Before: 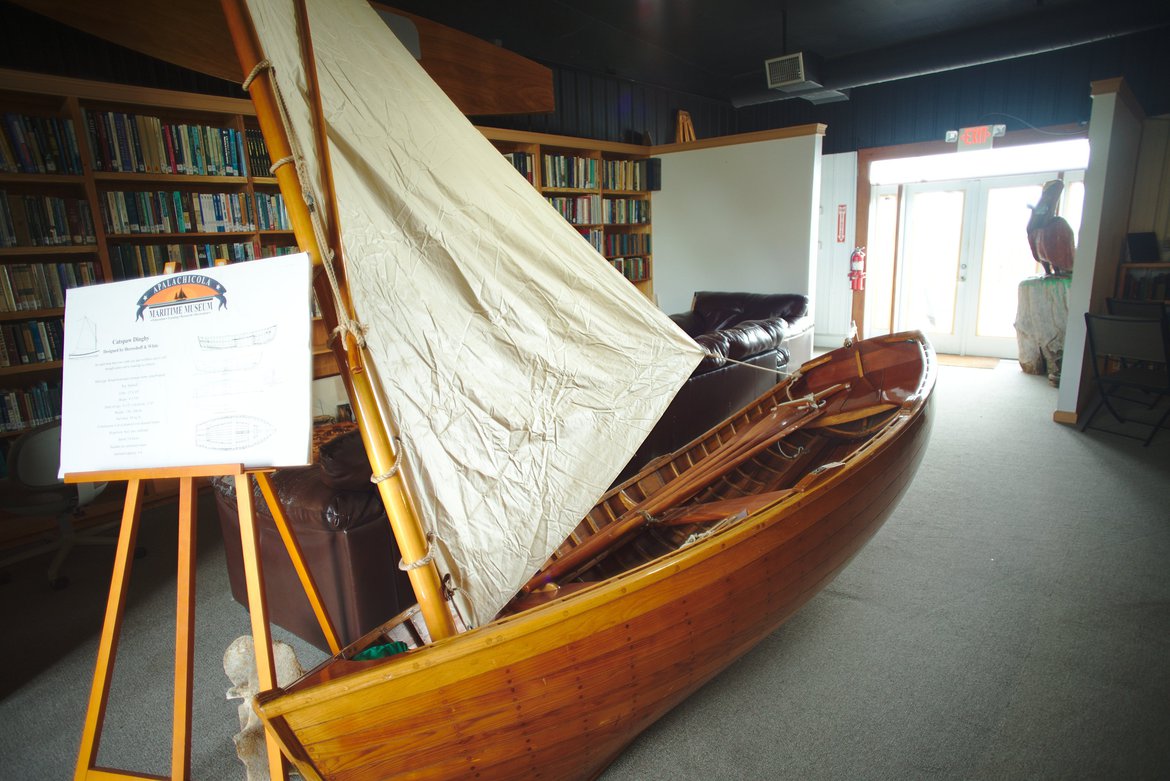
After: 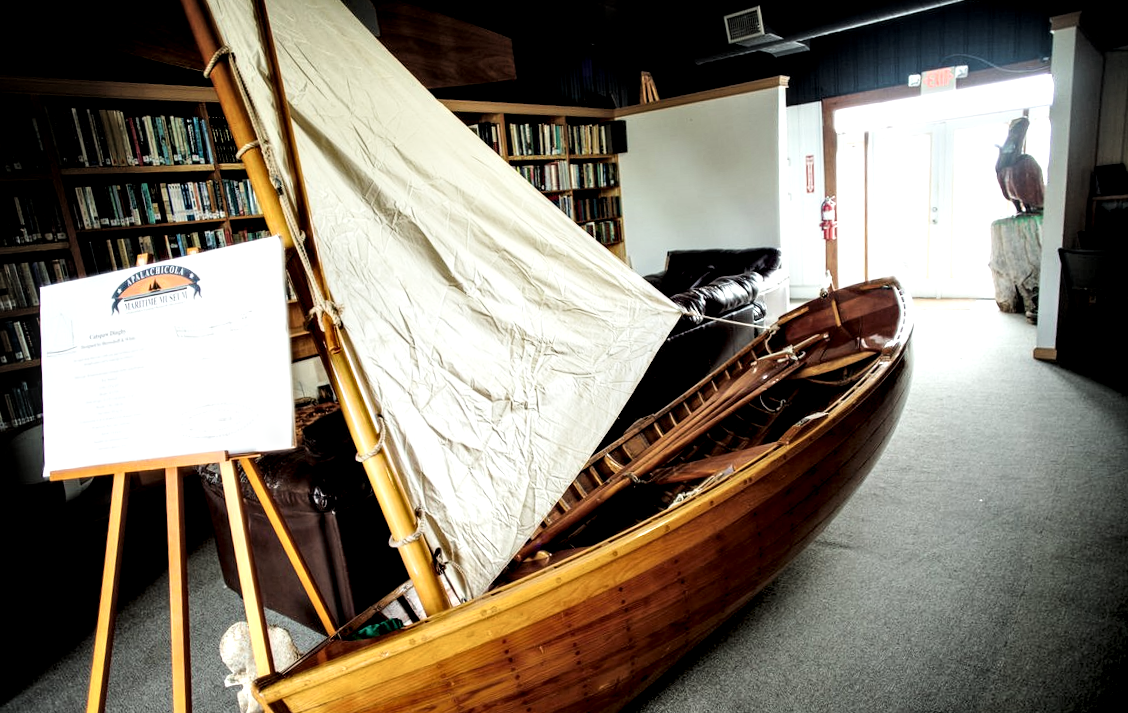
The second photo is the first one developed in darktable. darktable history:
shadows and highlights: shadows 0, highlights 40
local contrast: highlights 80%, shadows 57%, detail 175%, midtone range 0.602
rotate and perspective: rotation -3.52°, crop left 0.036, crop right 0.964, crop top 0.081, crop bottom 0.919
filmic rgb: black relative exposure -5 EV, hardness 2.88, contrast 1.3, highlights saturation mix -30%
